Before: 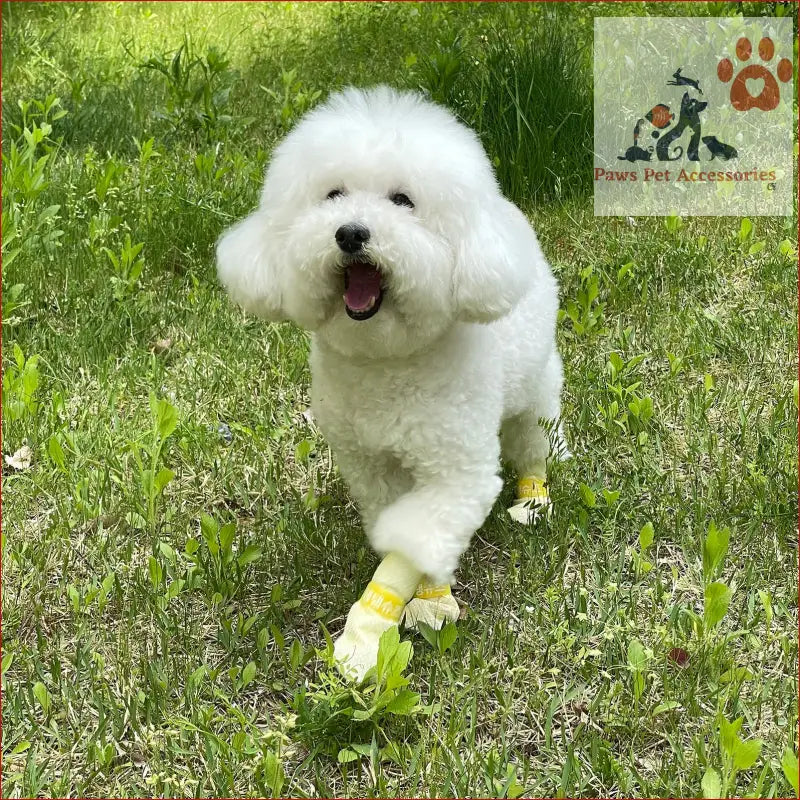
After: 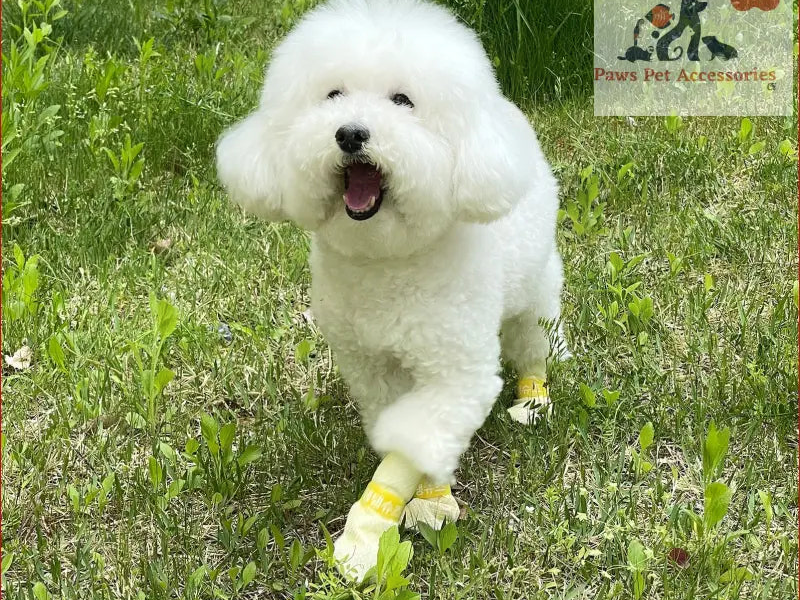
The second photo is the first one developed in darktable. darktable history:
crop and rotate: top 12.5%, bottom 12.5%
shadows and highlights: shadows -21.3, highlights 100, soften with gaussian
